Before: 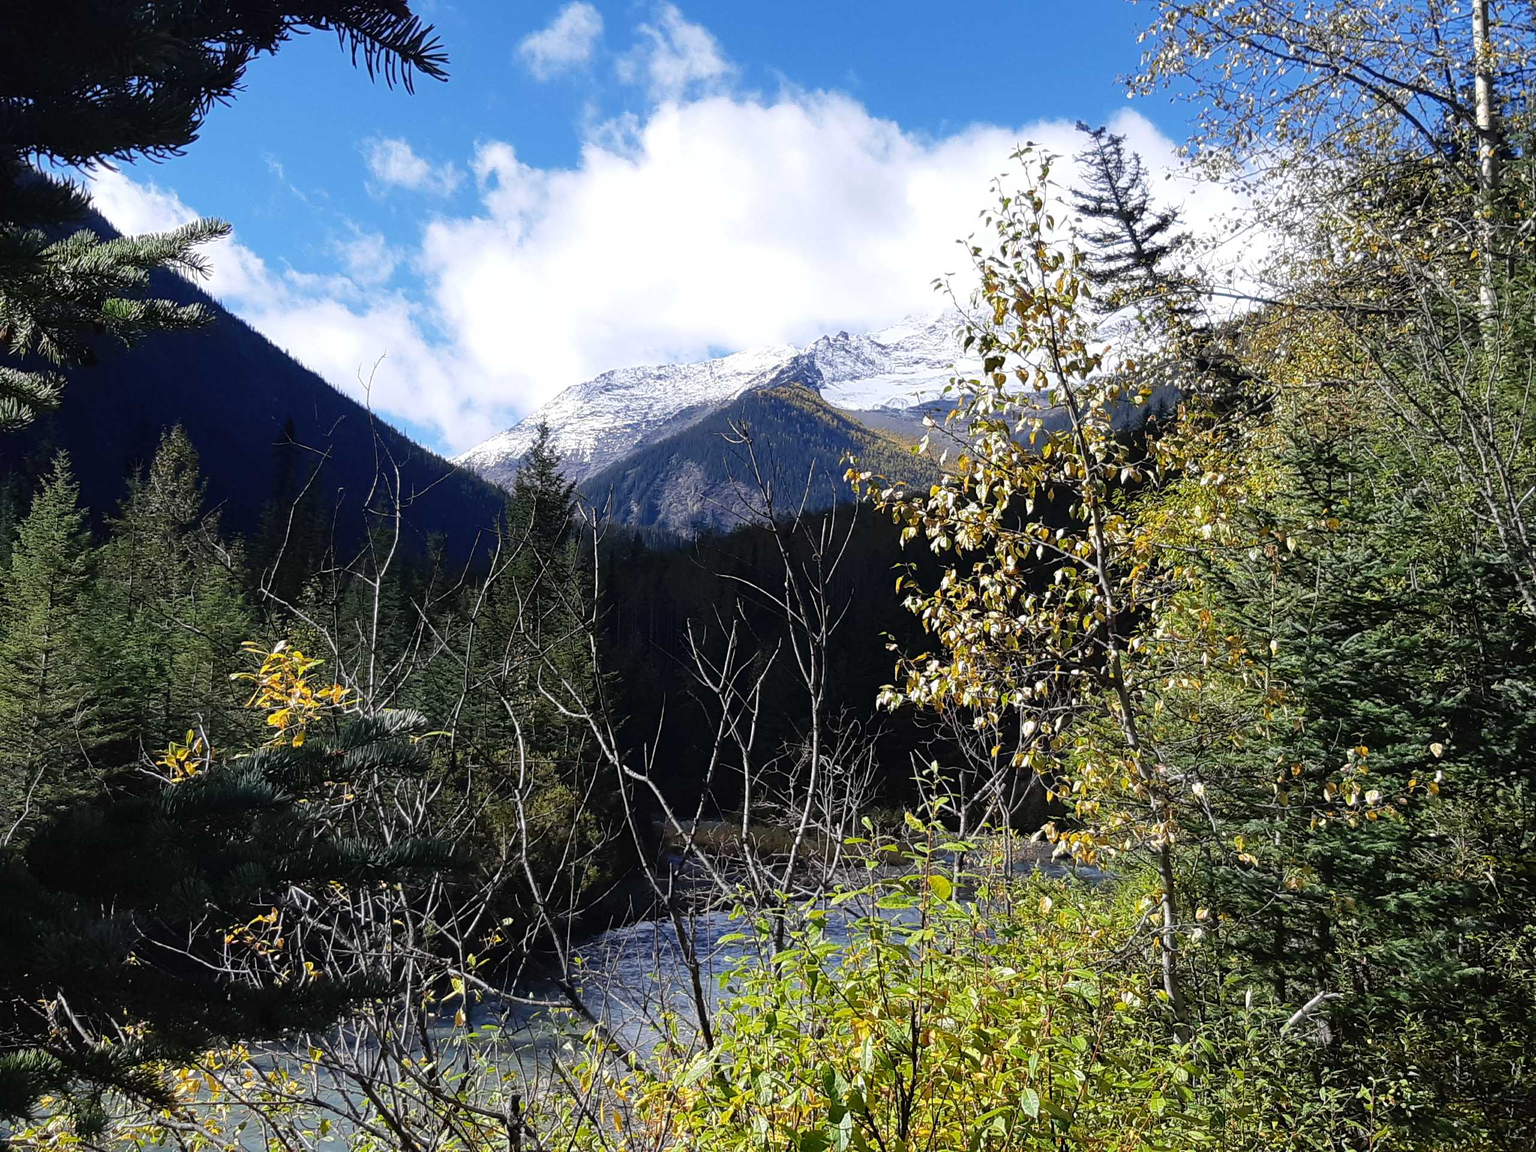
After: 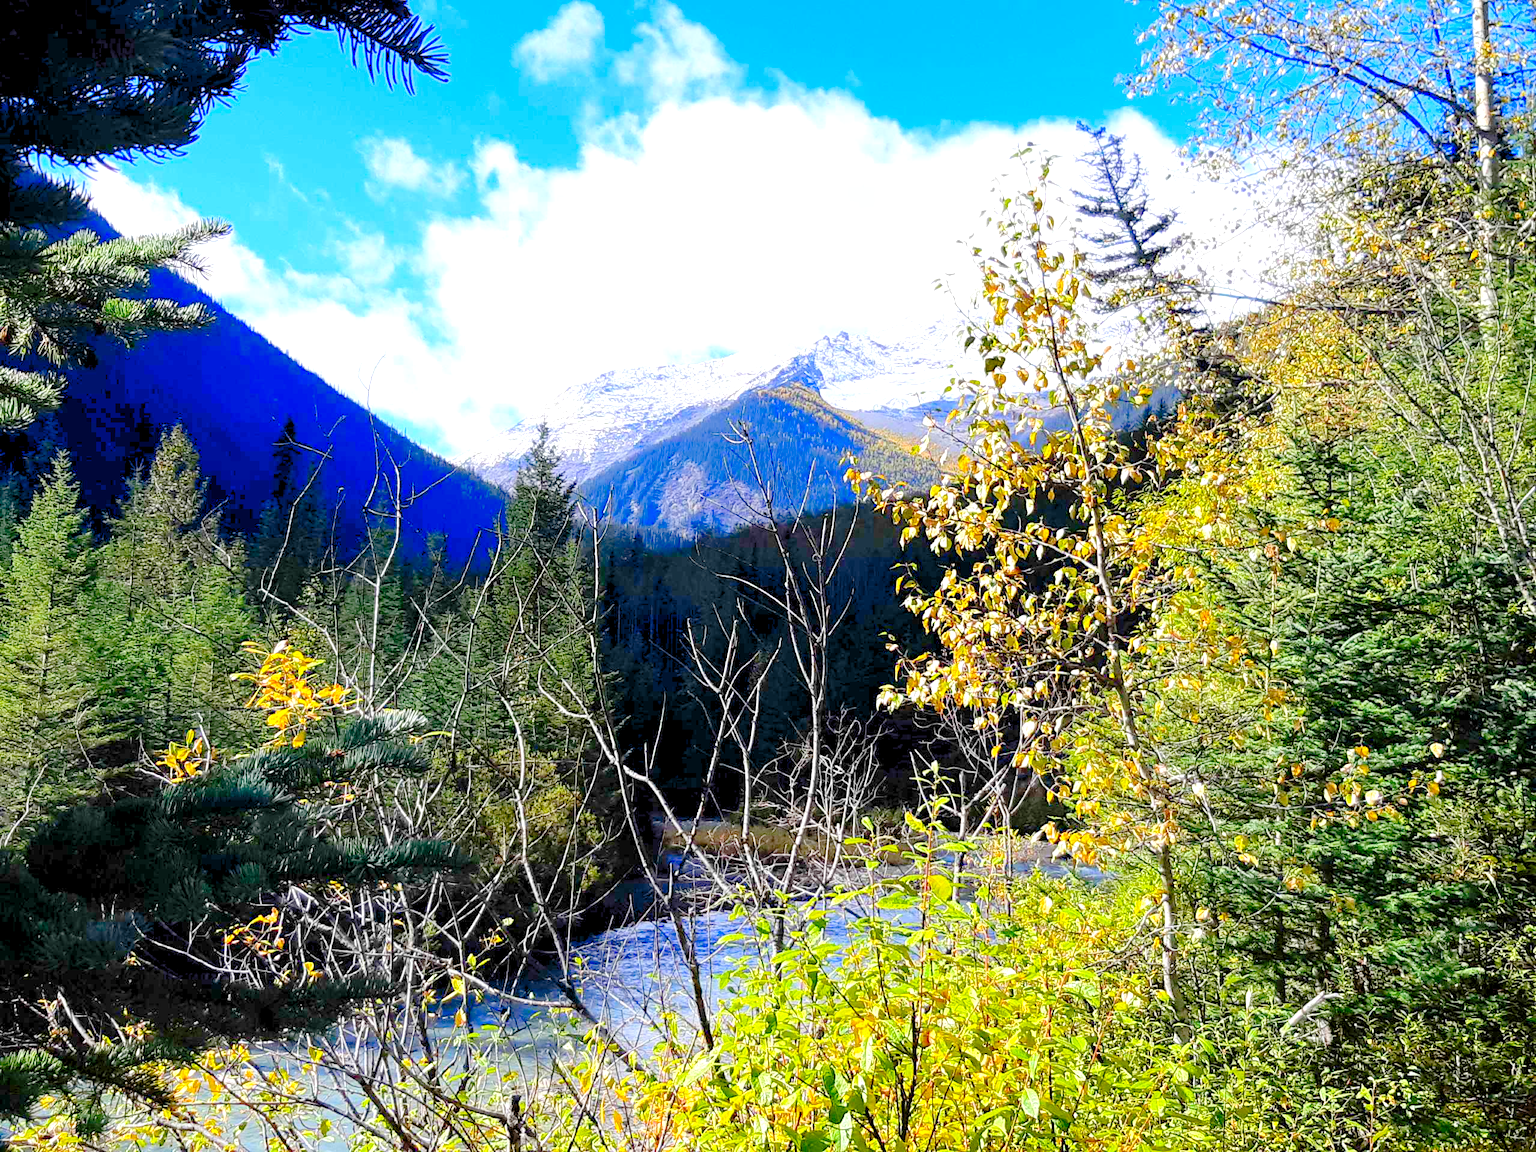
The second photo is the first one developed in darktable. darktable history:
color balance rgb: global offset › luminance -0.275%, global offset › hue 262.06°, perceptual saturation grading › global saturation 30.669%
levels: levels [0.008, 0.318, 0.836]
